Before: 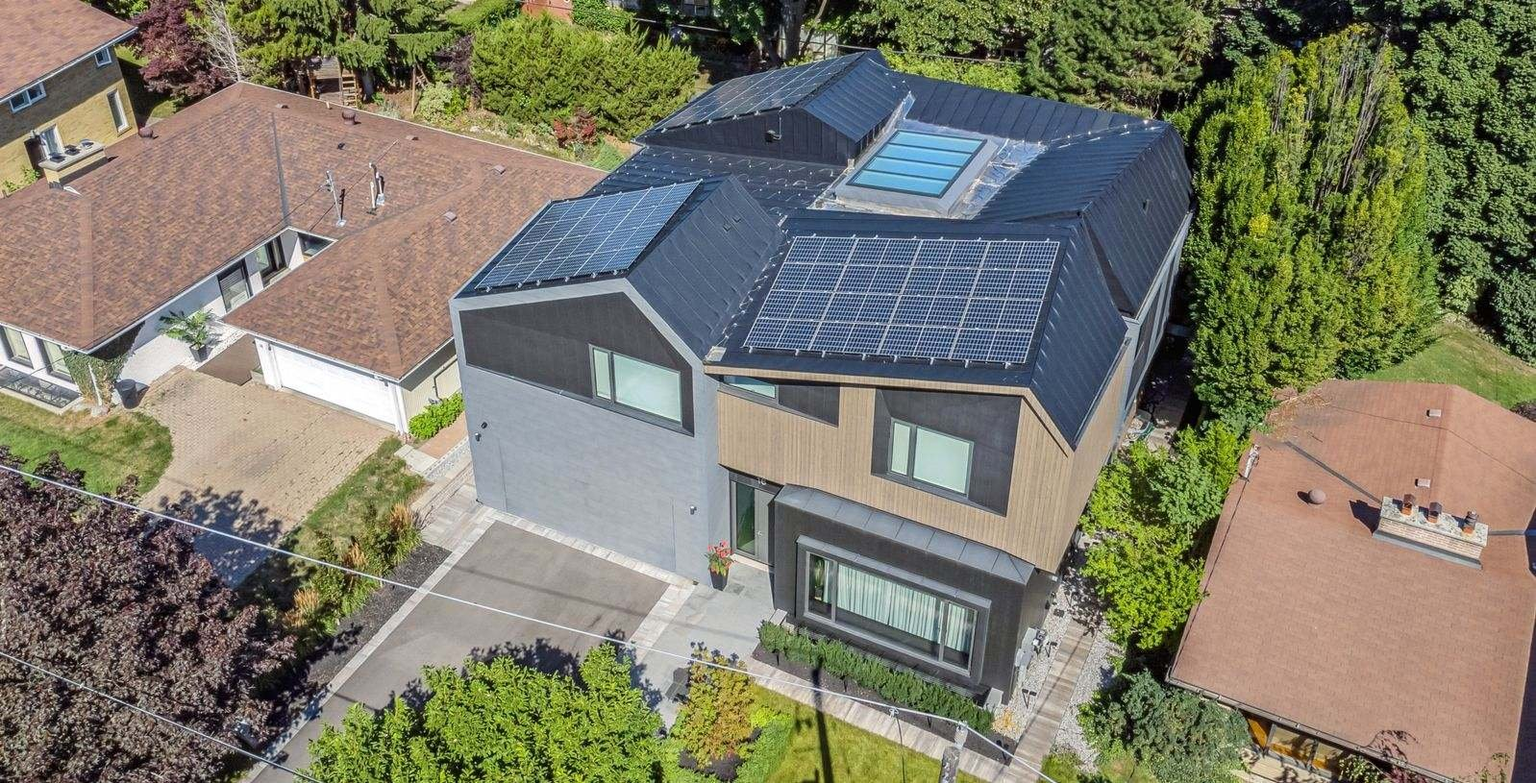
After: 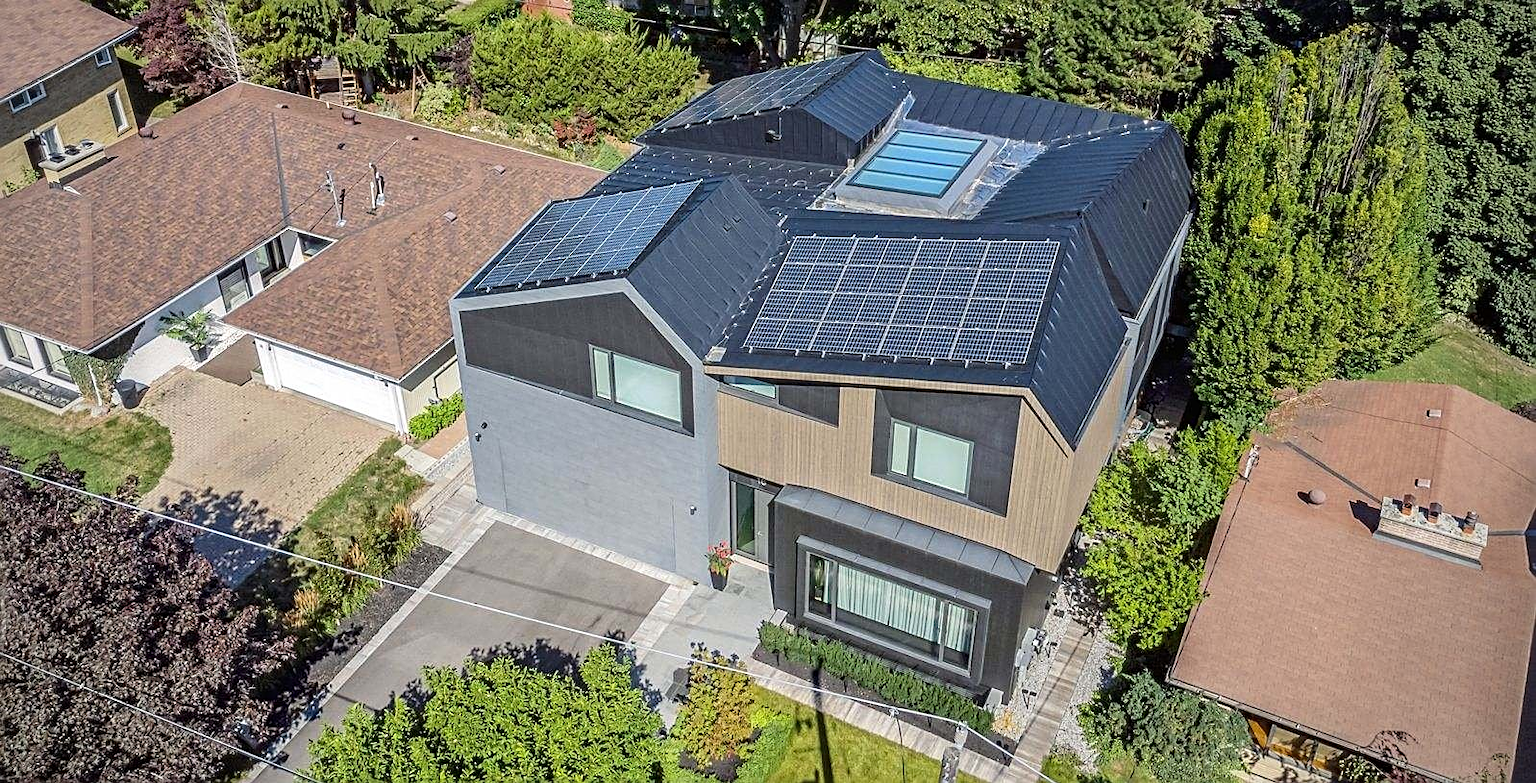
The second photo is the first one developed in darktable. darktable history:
shadows and highlights: shadows -30, highlights 30
sharpen: on, module defaults
vignetting: fall-off radius 60.92%
